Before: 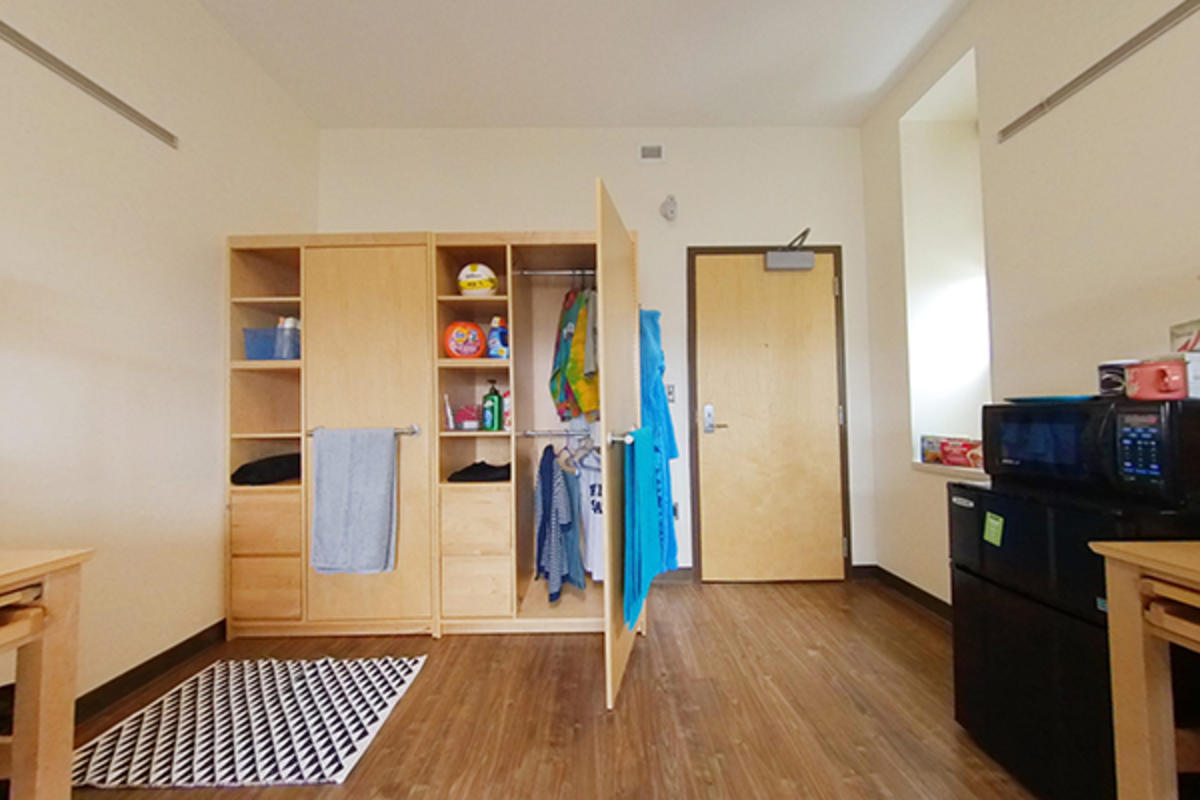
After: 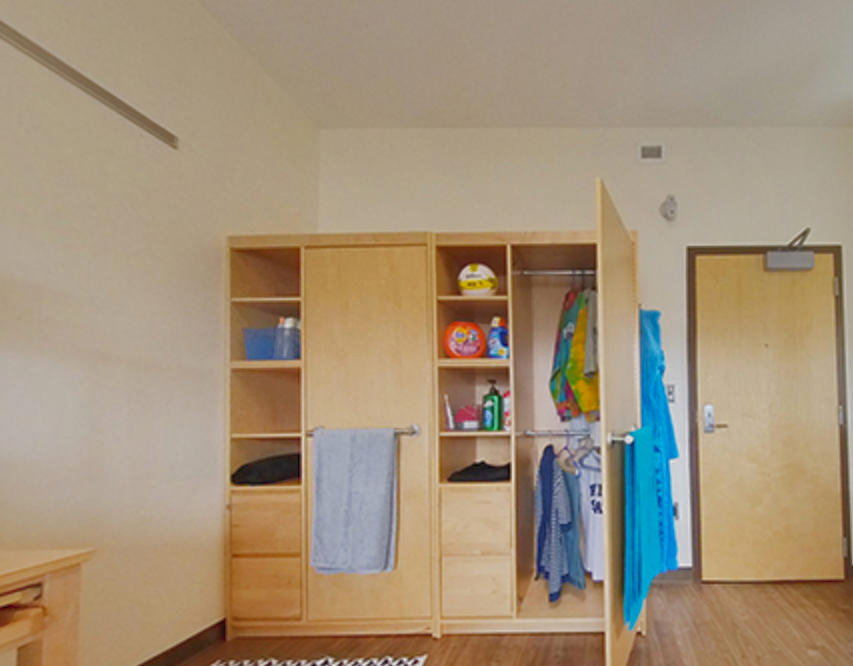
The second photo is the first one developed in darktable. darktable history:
crop: right 28.885%, bottom 16.626%
shadows and highlights: shadows 60, highlights -60
